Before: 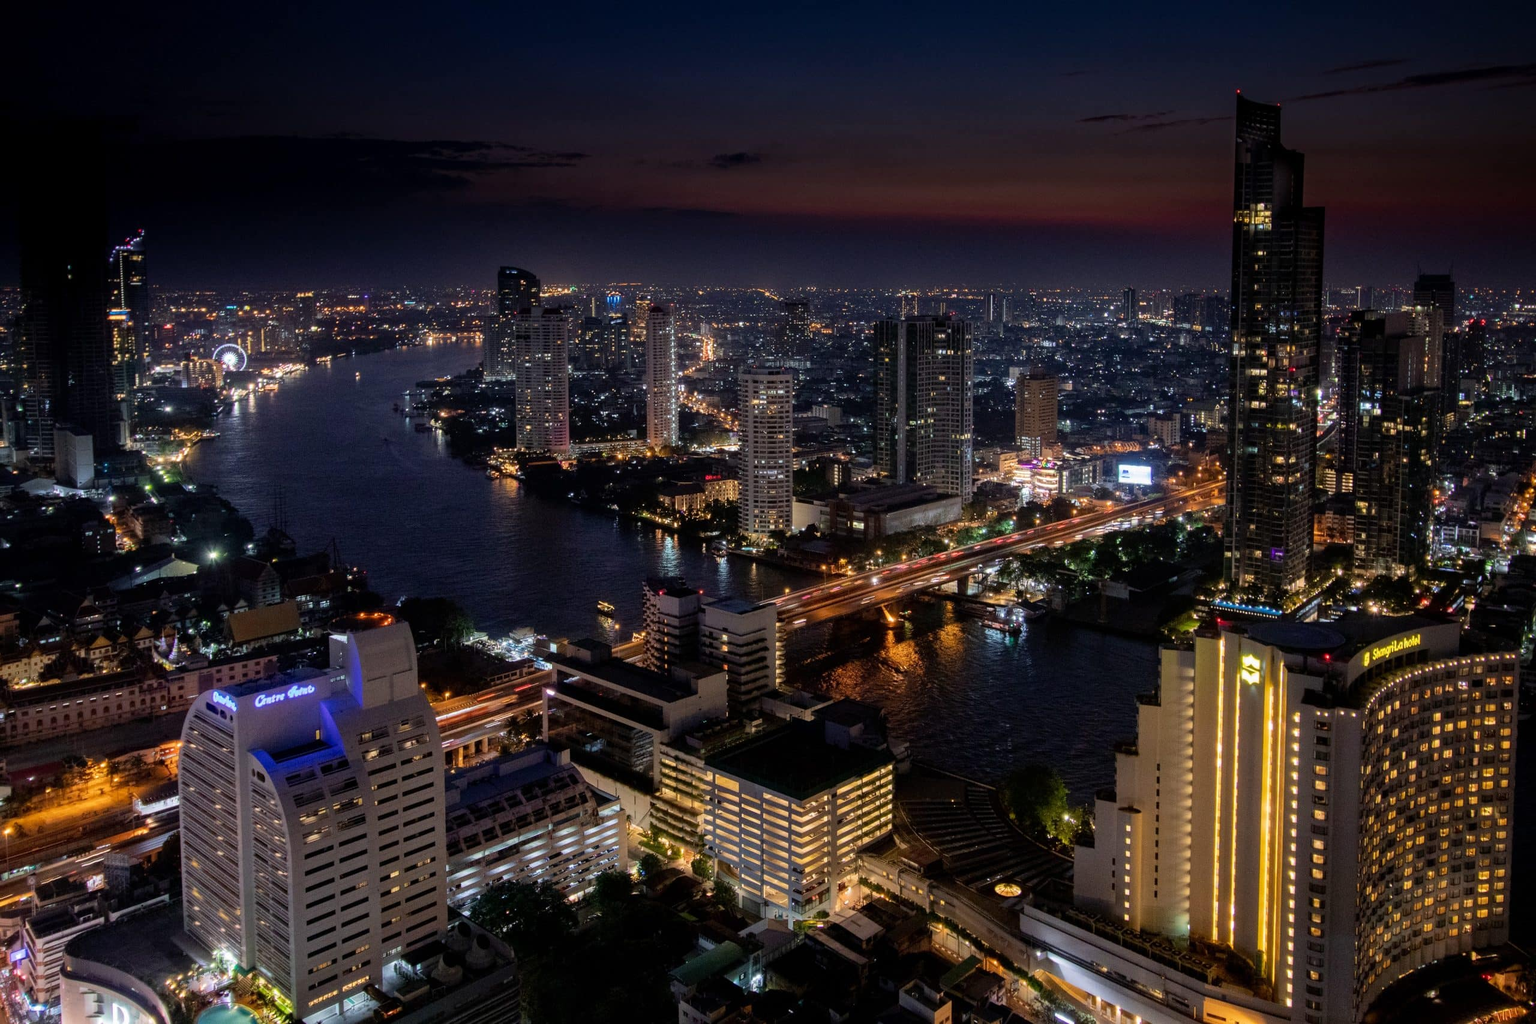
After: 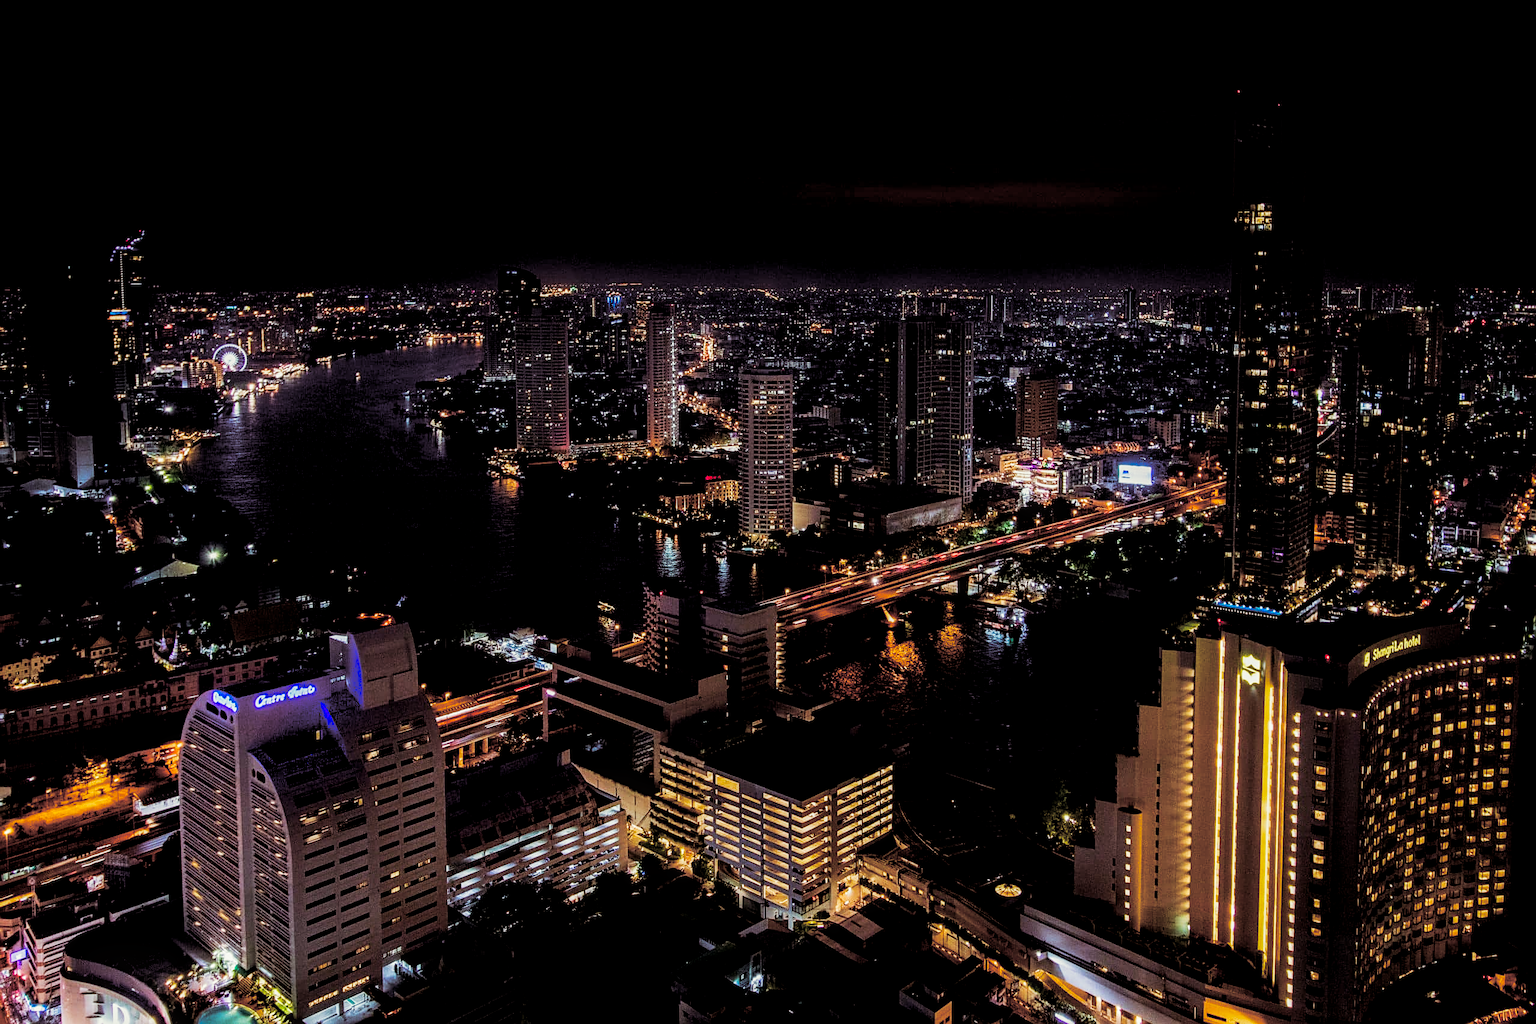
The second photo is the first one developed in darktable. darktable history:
filmic rgb: black relative exposure -16 EV, white relative exposure 5.31 EV, hardness 5.9, contrast 1.25, preserve chrominance no, color science v5 (2021)
split-toning: shadows › saturation 0.2
color balance rgb: shadows lift › luminance -9.41%, highlights gain › luminance 17.6%, global offset › luminance -1.45%, perceptual saturation grading › highlights -17.77%, perceptual saturation grading › mid-tones 33.1%, perceptual saturation grading › shadows 50.52%, global vibrance 24.22%
white balance: emerald 1
local contrast: detail 130%
color contrast: green-magenta contrast 1.2, blue-yellow contrast 1.2
sharpen: on, module defaults
